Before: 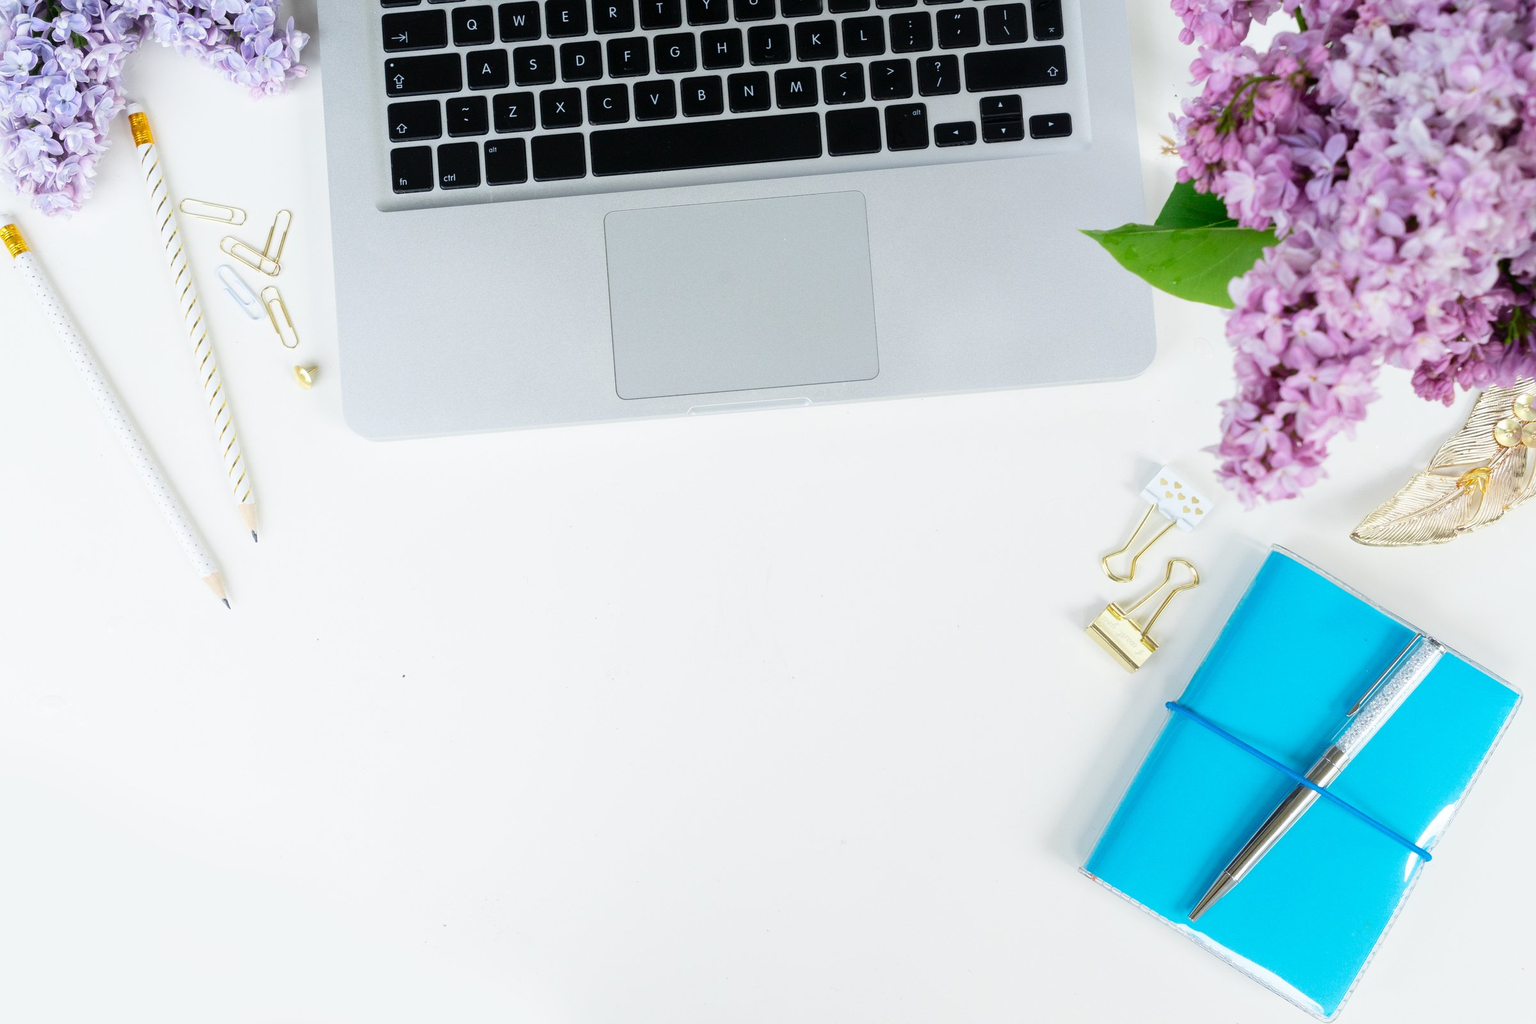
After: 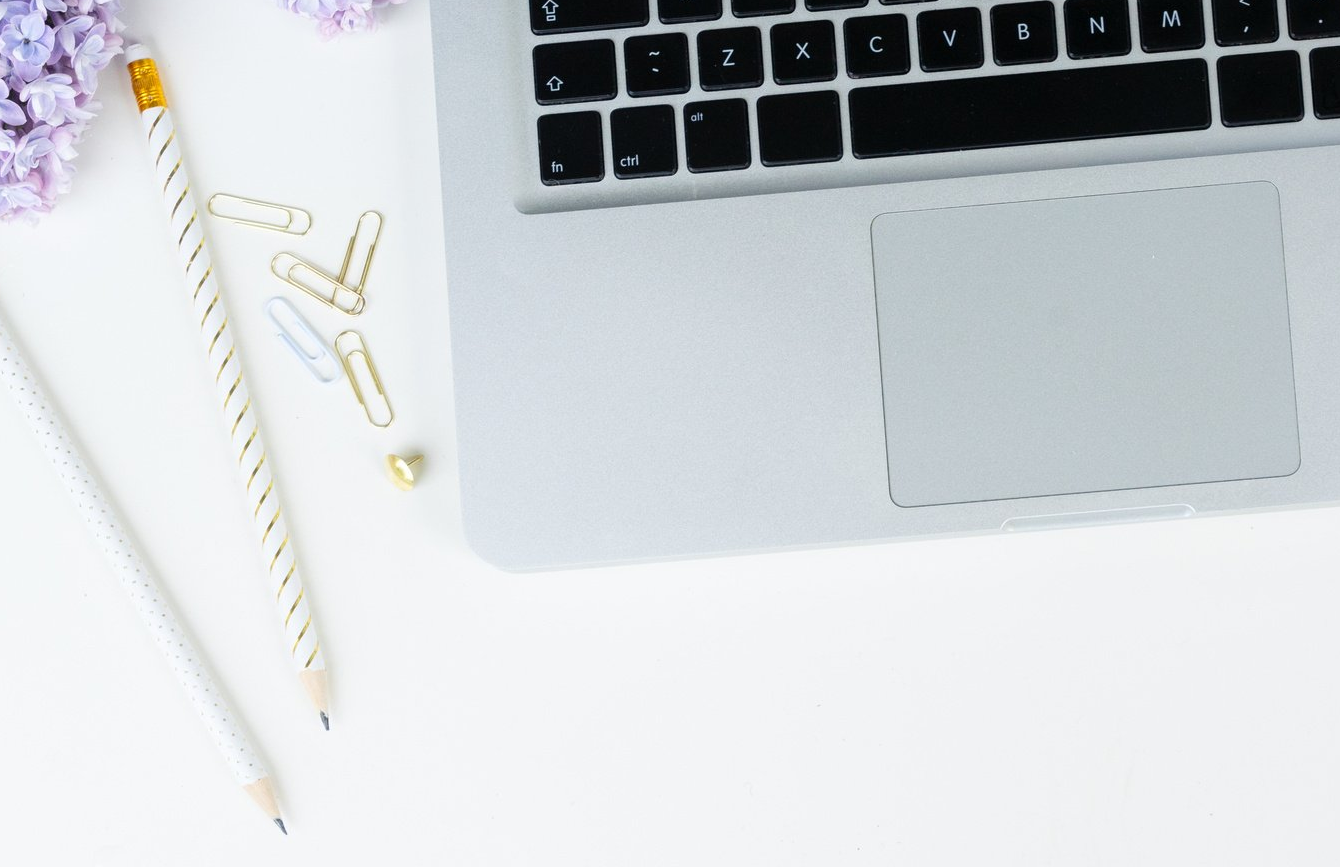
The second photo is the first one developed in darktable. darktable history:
crop and rotate: left 3.066%, top 7.412%, right 41.086%, bottom 38.371%
